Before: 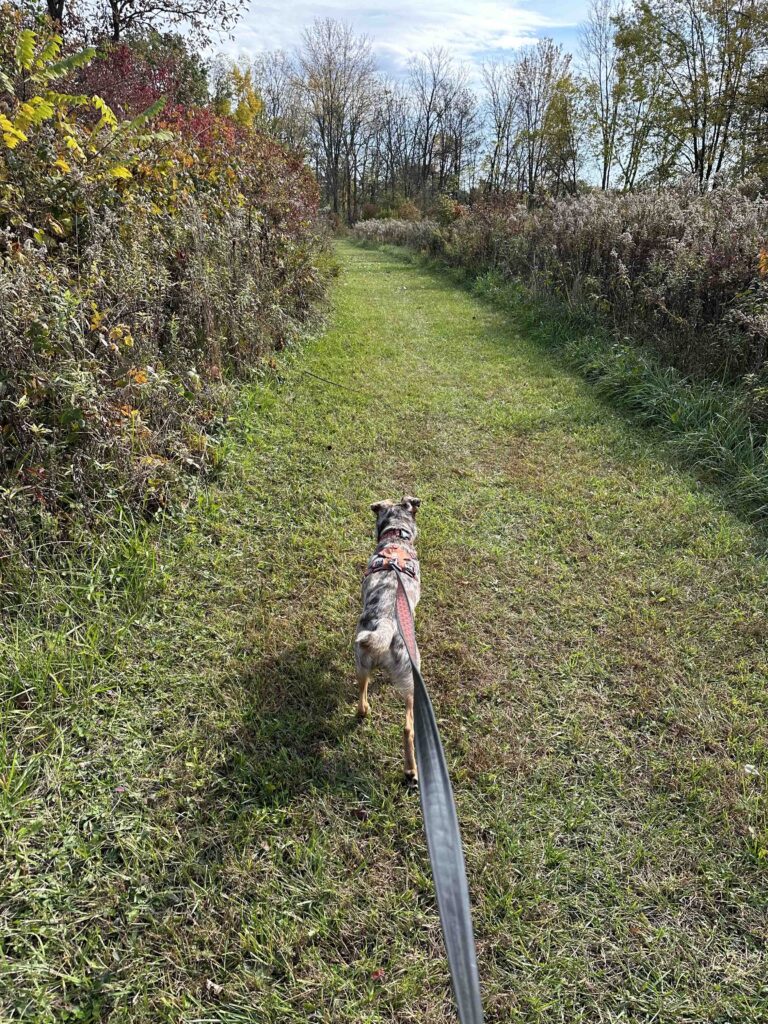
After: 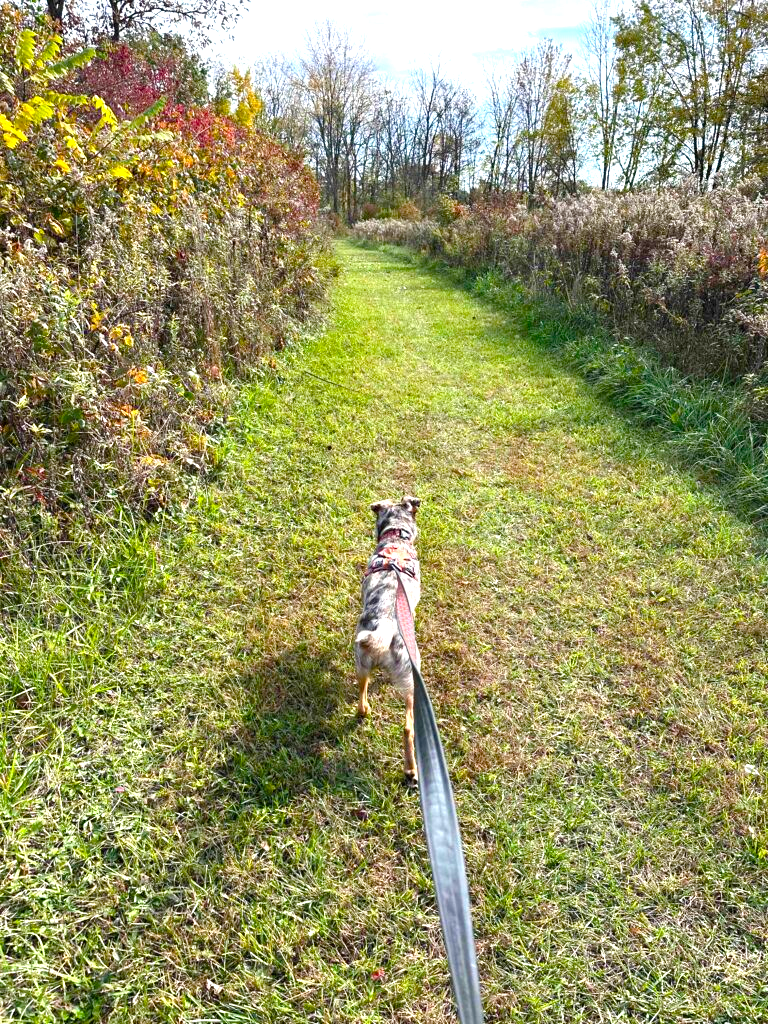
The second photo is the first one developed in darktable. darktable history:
color balance rgb: power › hue 61.17°, perceptual saturation grading › global saturation 34.798%, perceptual saturation grading › highlights -25.594%, perceptual saturation grading › shadows 24.545%
exposure: black level correction 0, exposure 0.896 EV, compensate highlight preservation false
